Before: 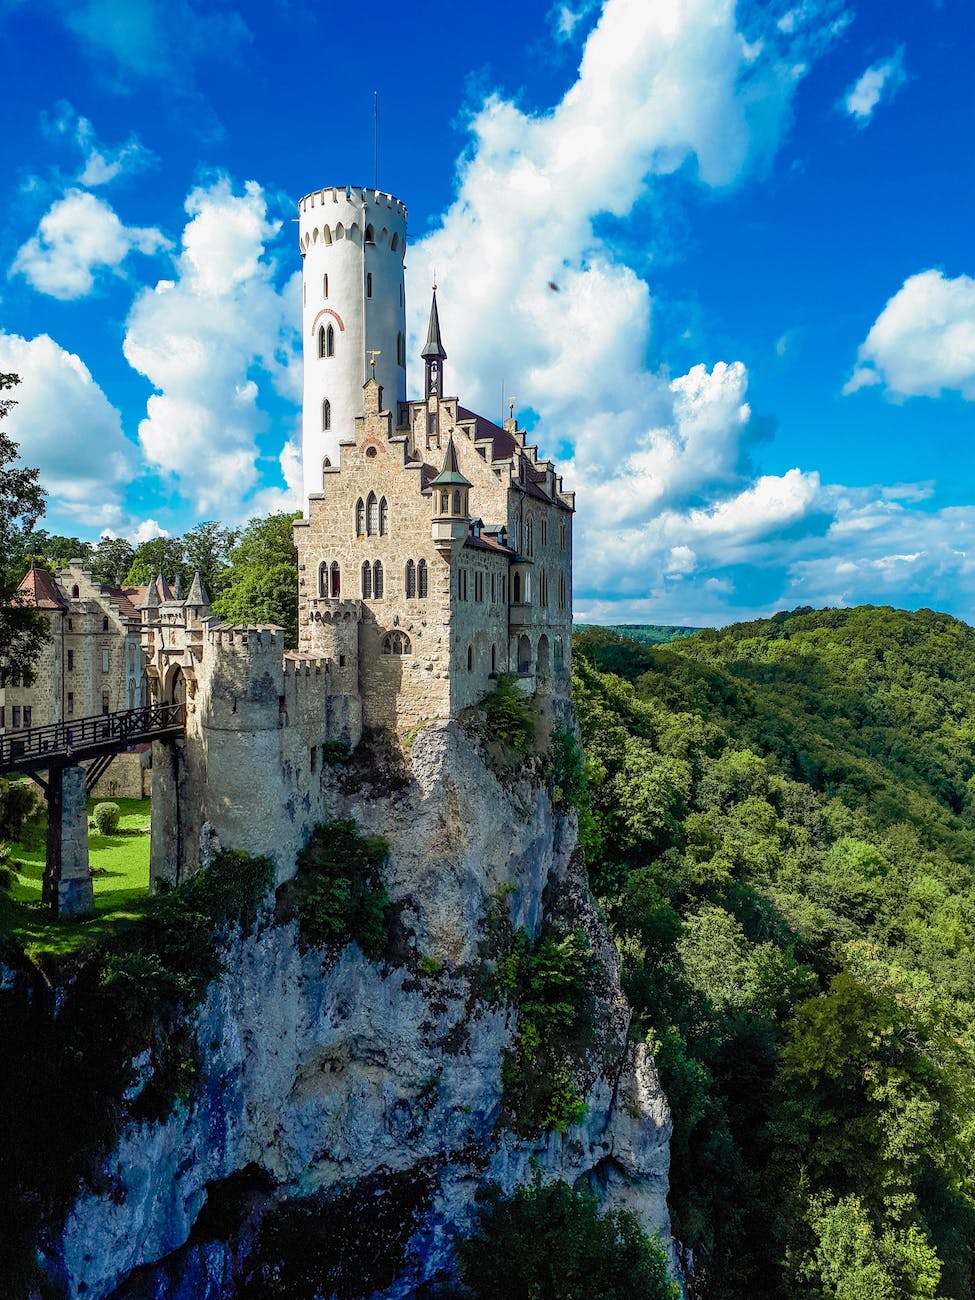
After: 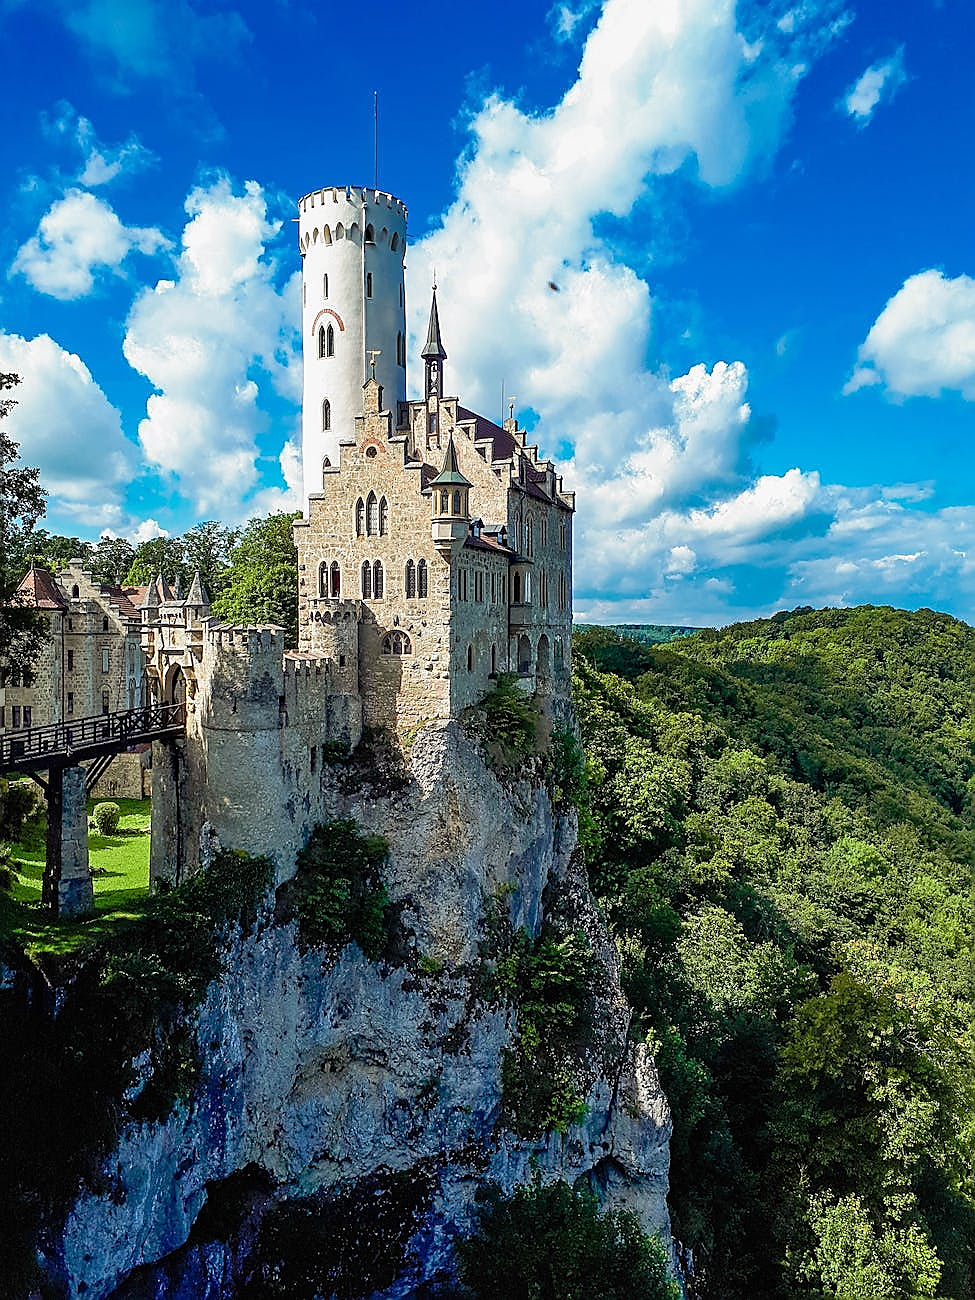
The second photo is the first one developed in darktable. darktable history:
sharpen: radius 1.412, amount 1.251, threshold 0.845
